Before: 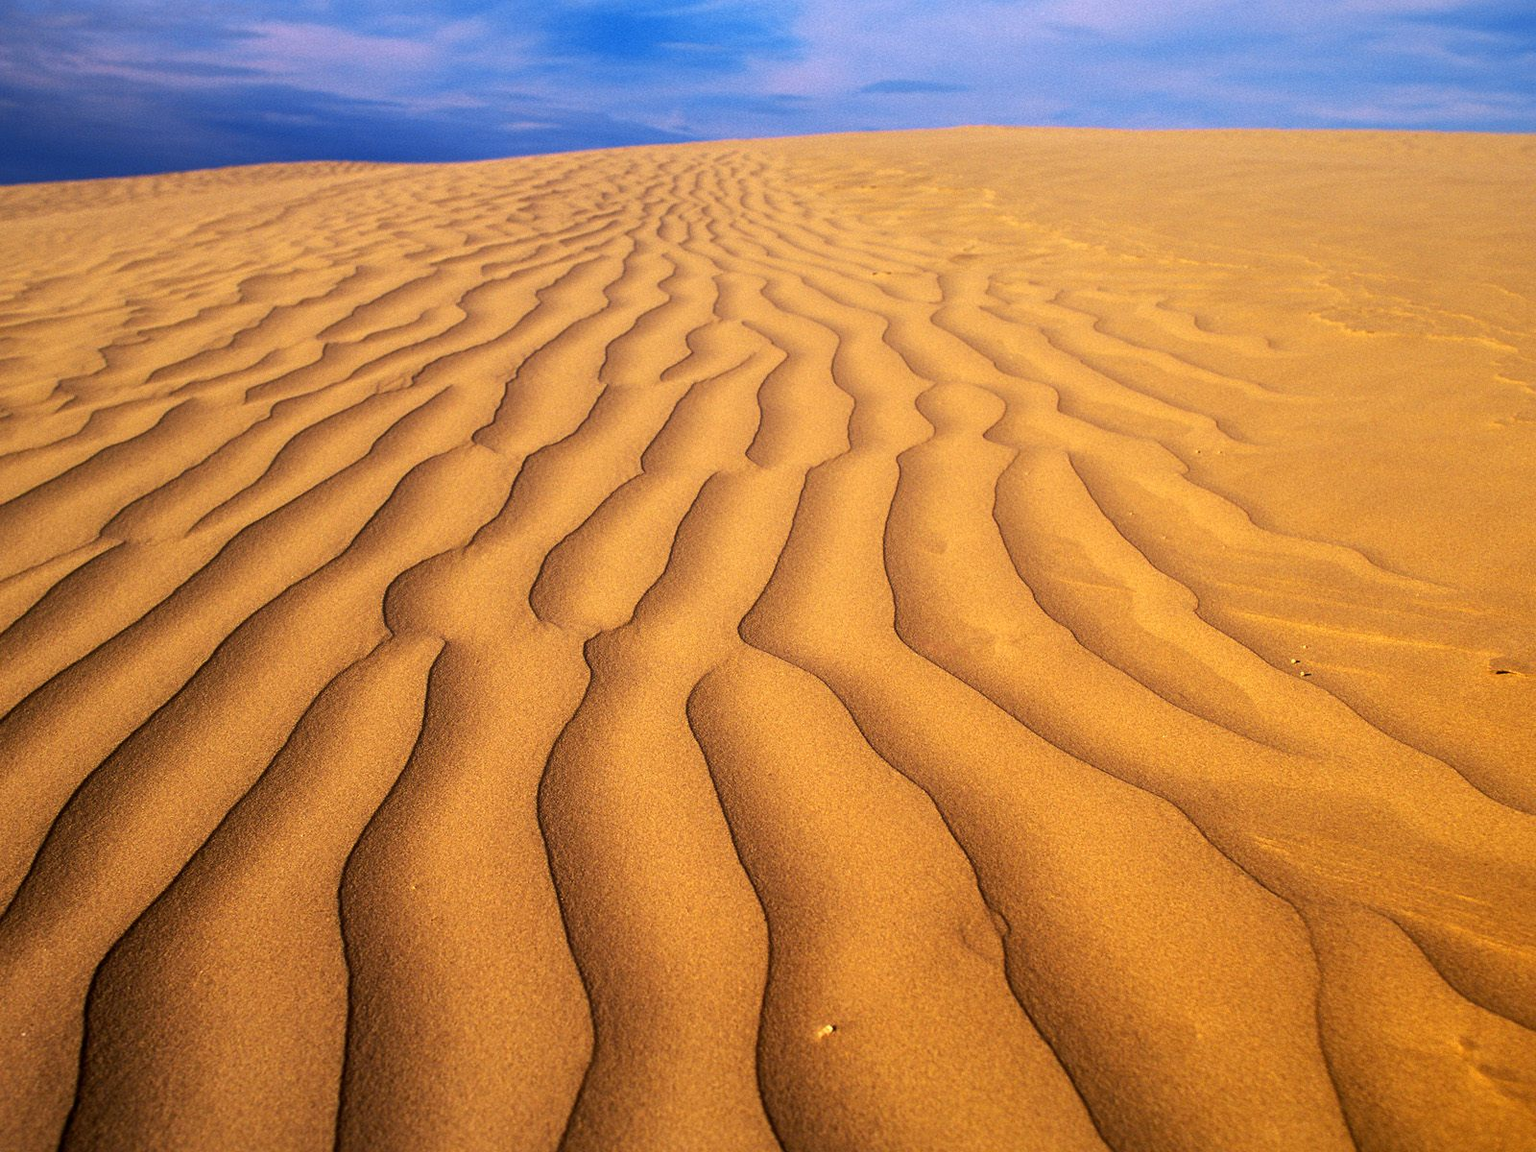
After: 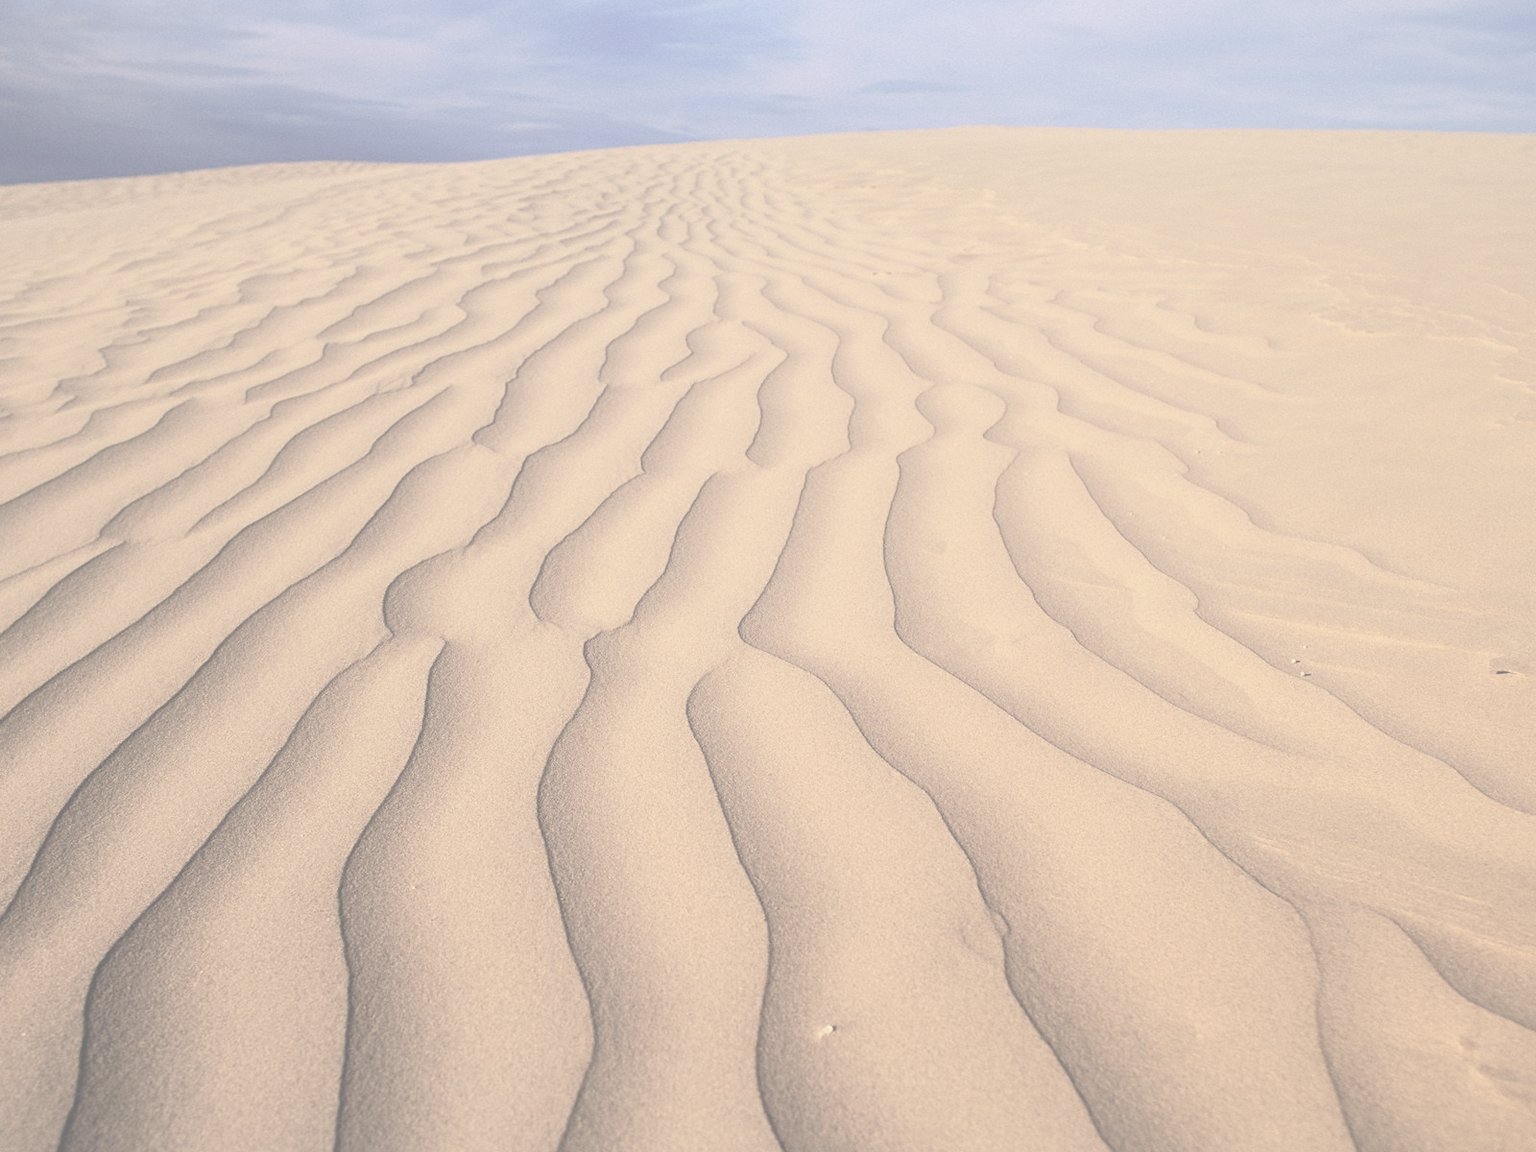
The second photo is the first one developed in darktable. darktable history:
tone equalizer: -8 EV -0.417 EV, -7 EV -0.389 EV, -6 EV -0.333 EV, -5 EV -0.222 EV, -3 EV 0.222 EV, -2 EV 0.333 EV, -1 EV 0.389 EV, +0 EV 0.417 EV, edges refinement/feathering 500, mask exposure compensation -1.57 EV, preserve details no
contrast brightness saturation: contrast -0.32, brightness 0.75, saturation -0.78
color correction: saturation 1.1
rgb curve: curves: ch2 [(0, 0) (0.567, 0.512) (1, 1)], mode RGB, independent channels
